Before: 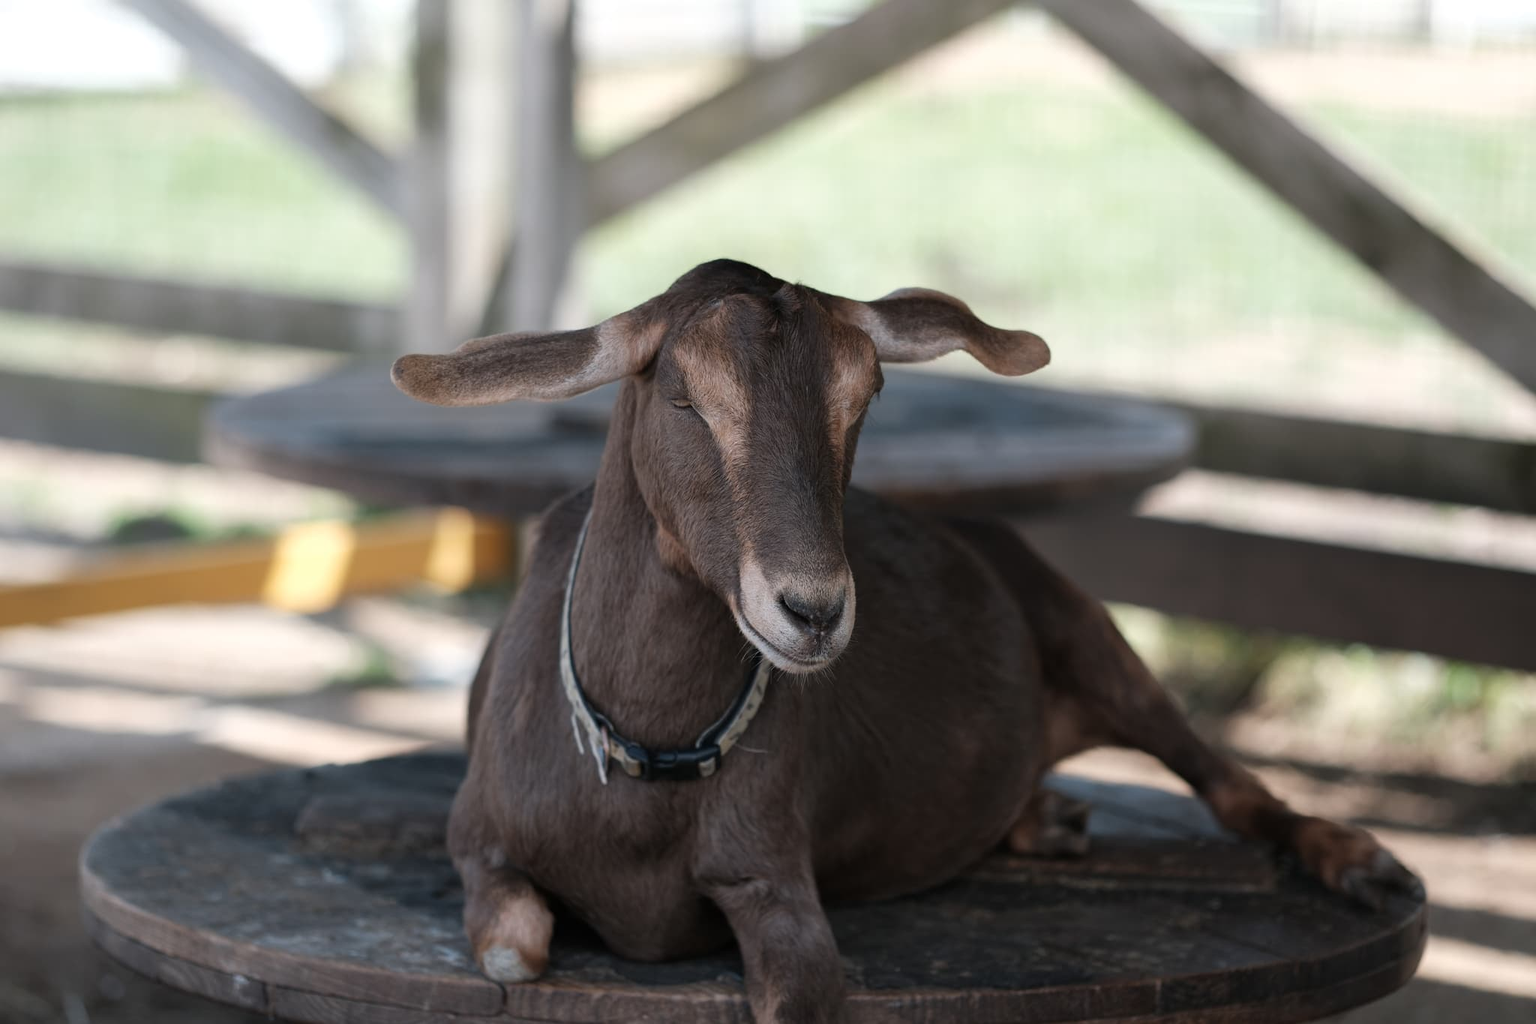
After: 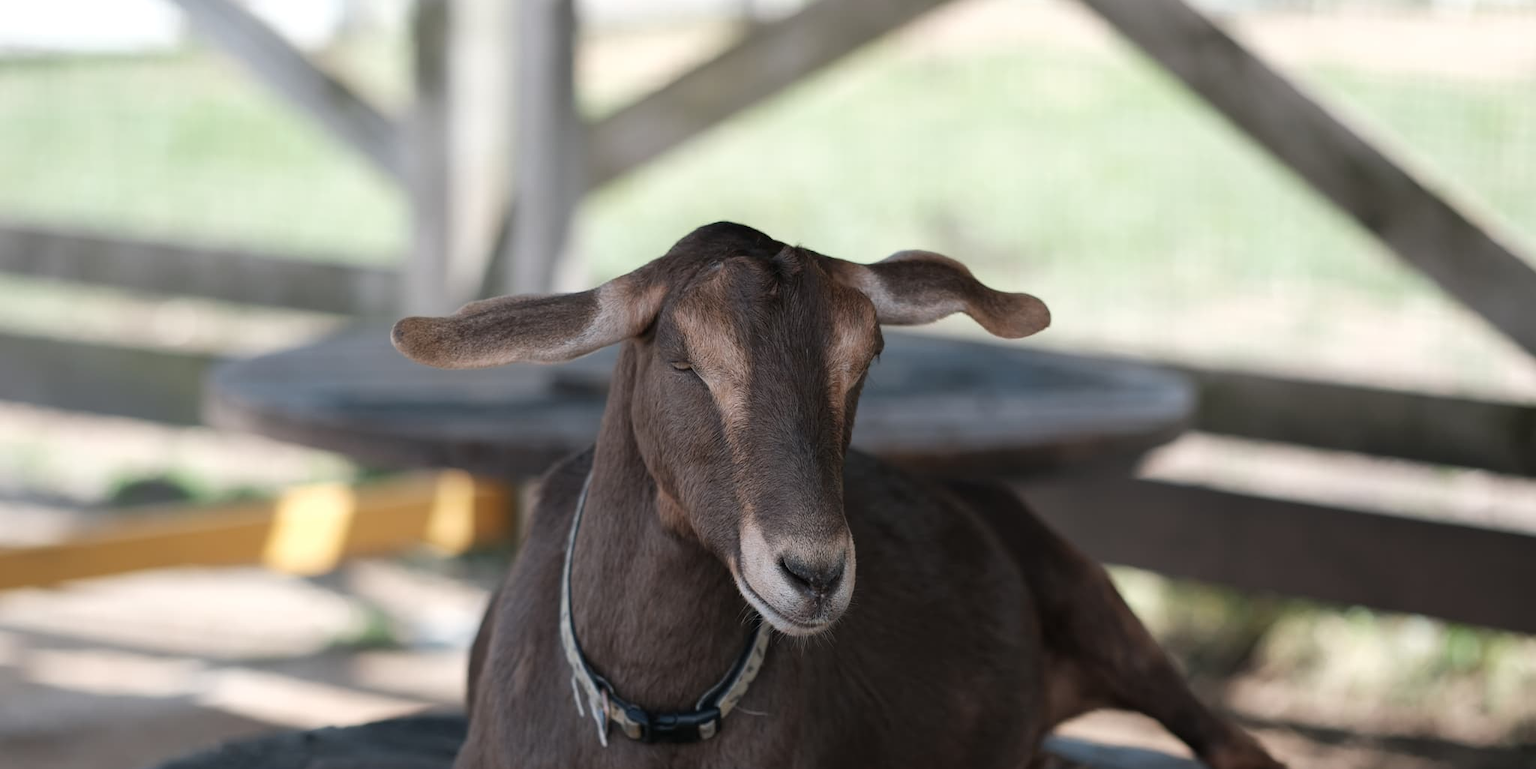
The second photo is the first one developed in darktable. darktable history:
crop: top 3.698%, bottom 21.076%
